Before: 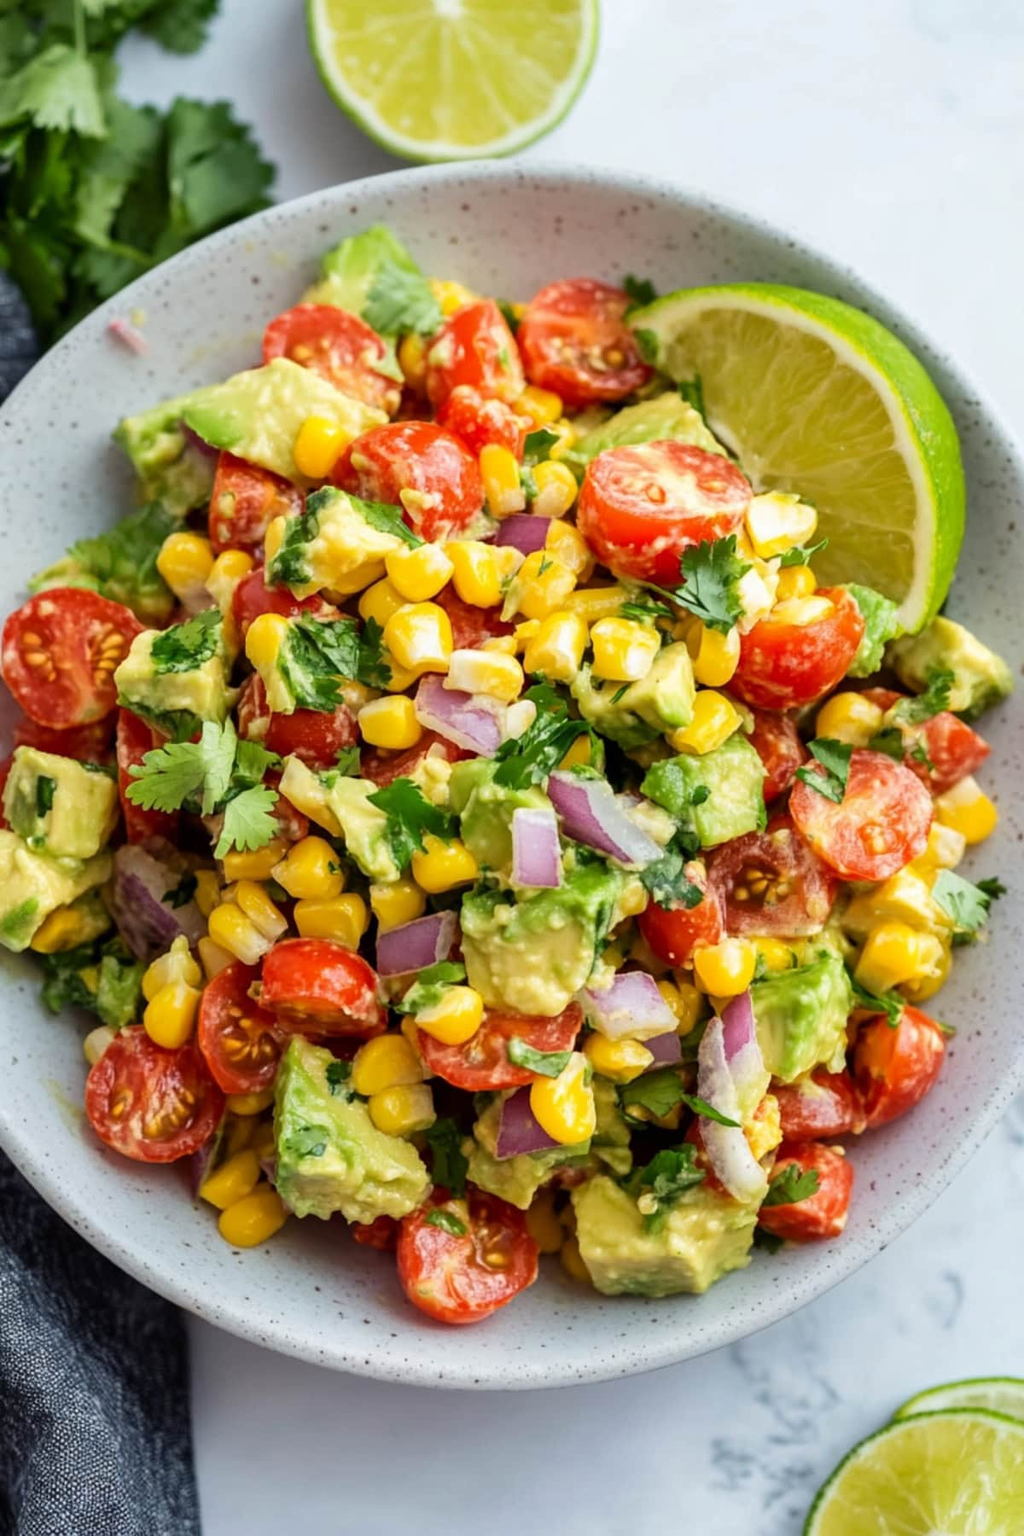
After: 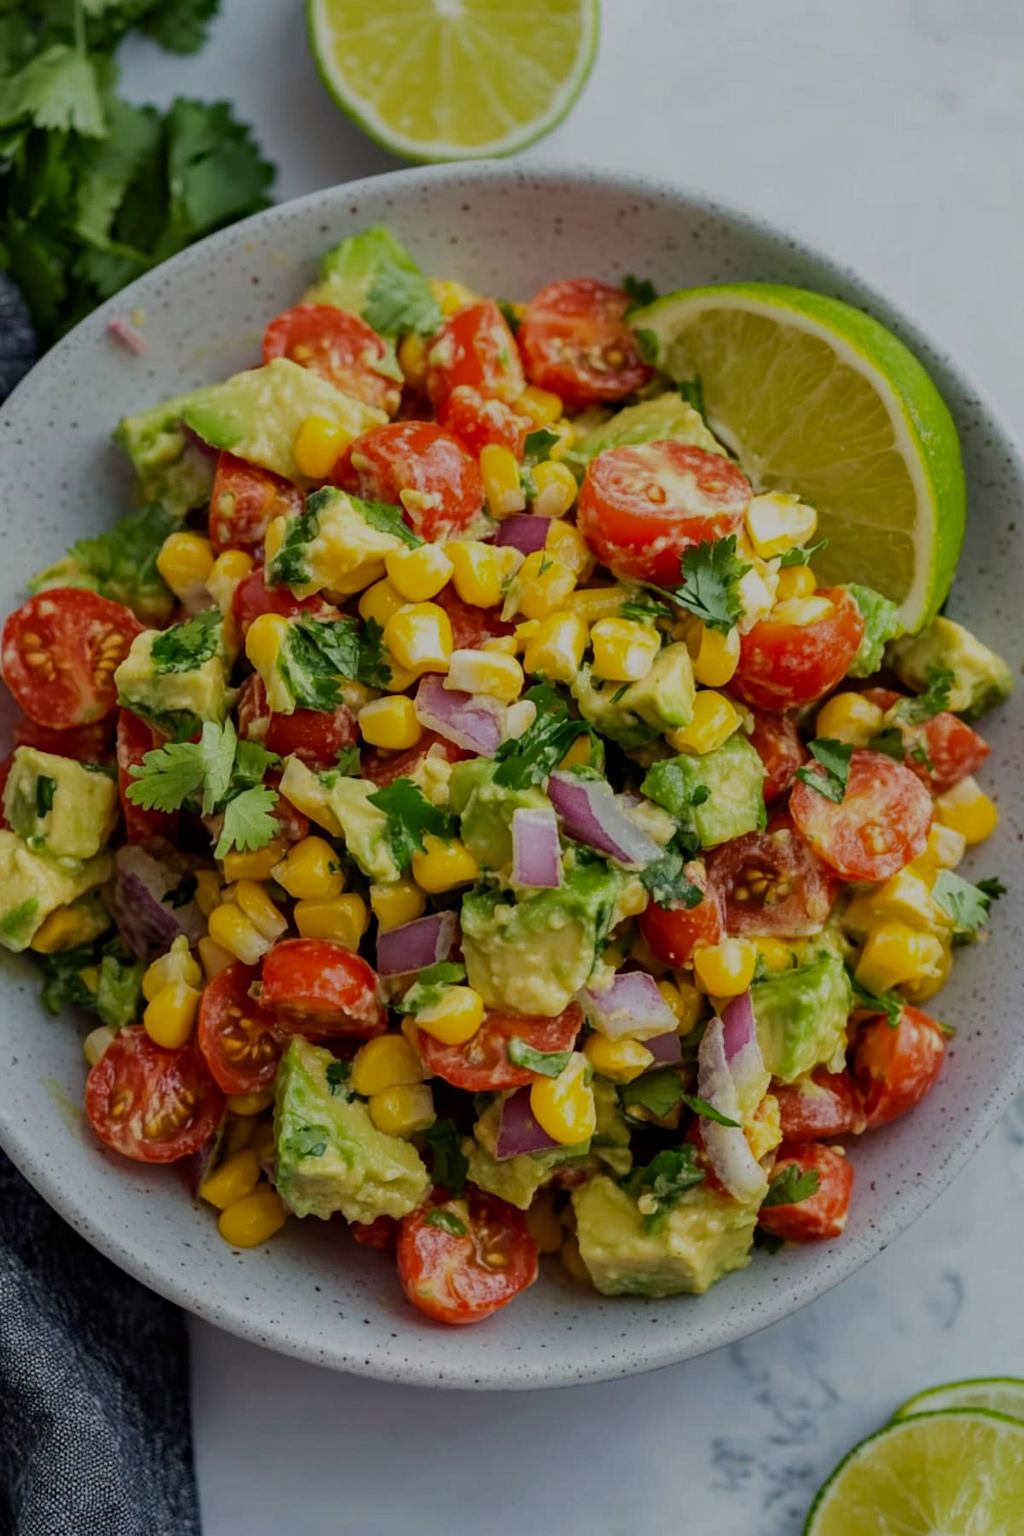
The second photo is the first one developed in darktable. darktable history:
haze removal: compatibility mode true, adaptive false
exposure: exposure -0.964 EV, compensate highlight preservation false
